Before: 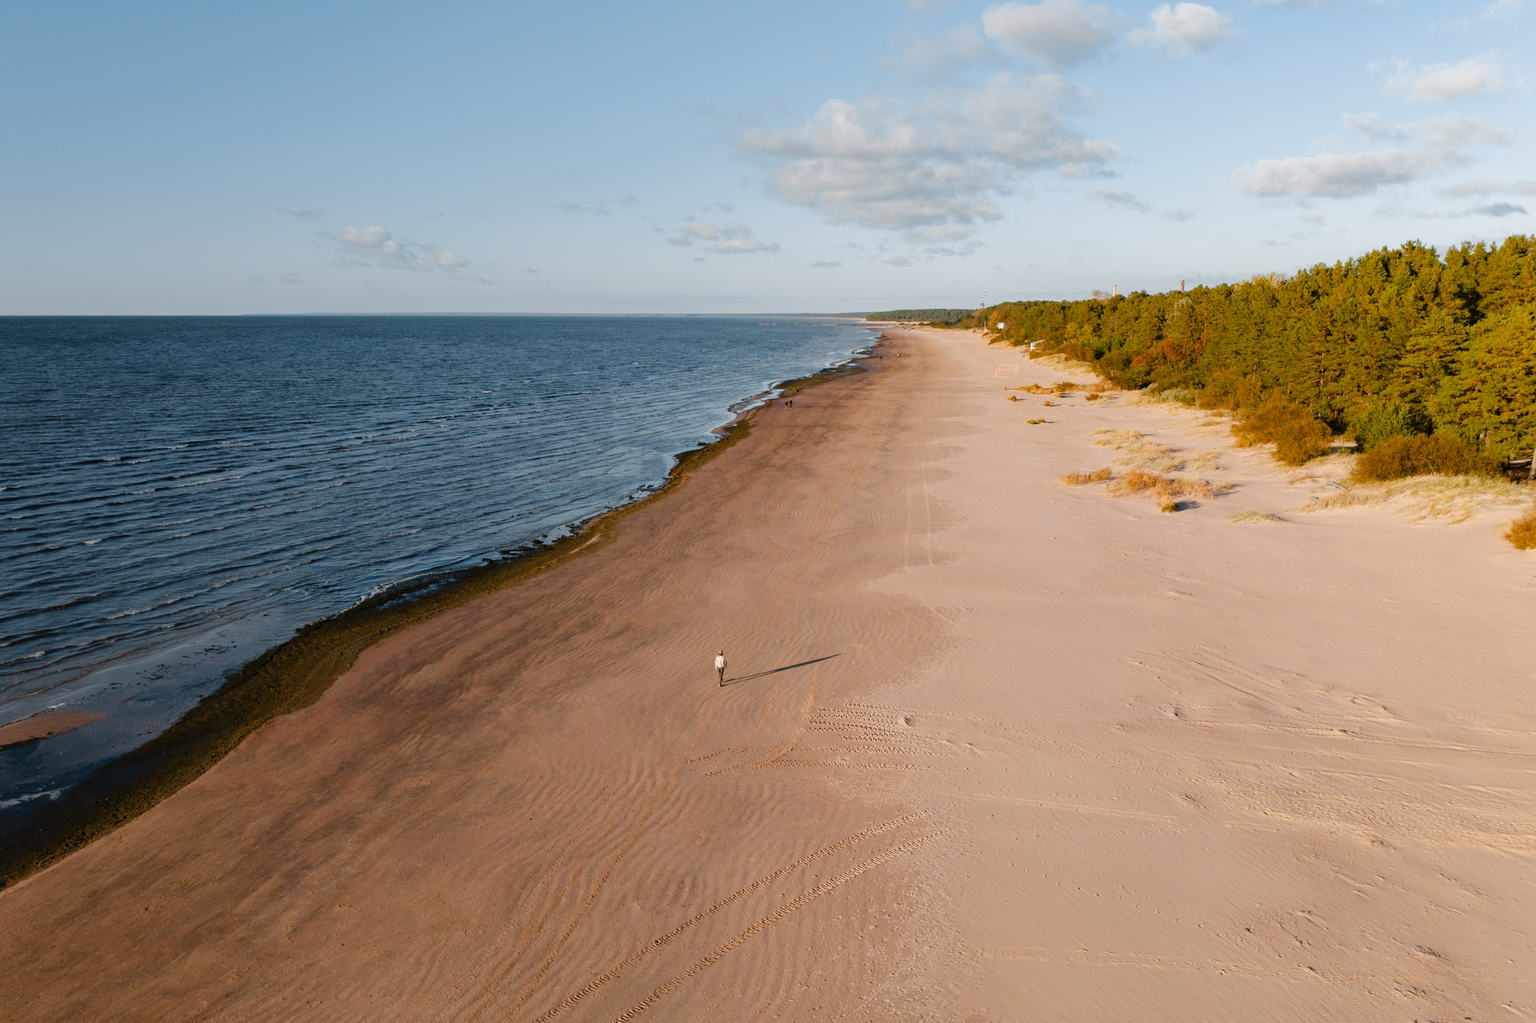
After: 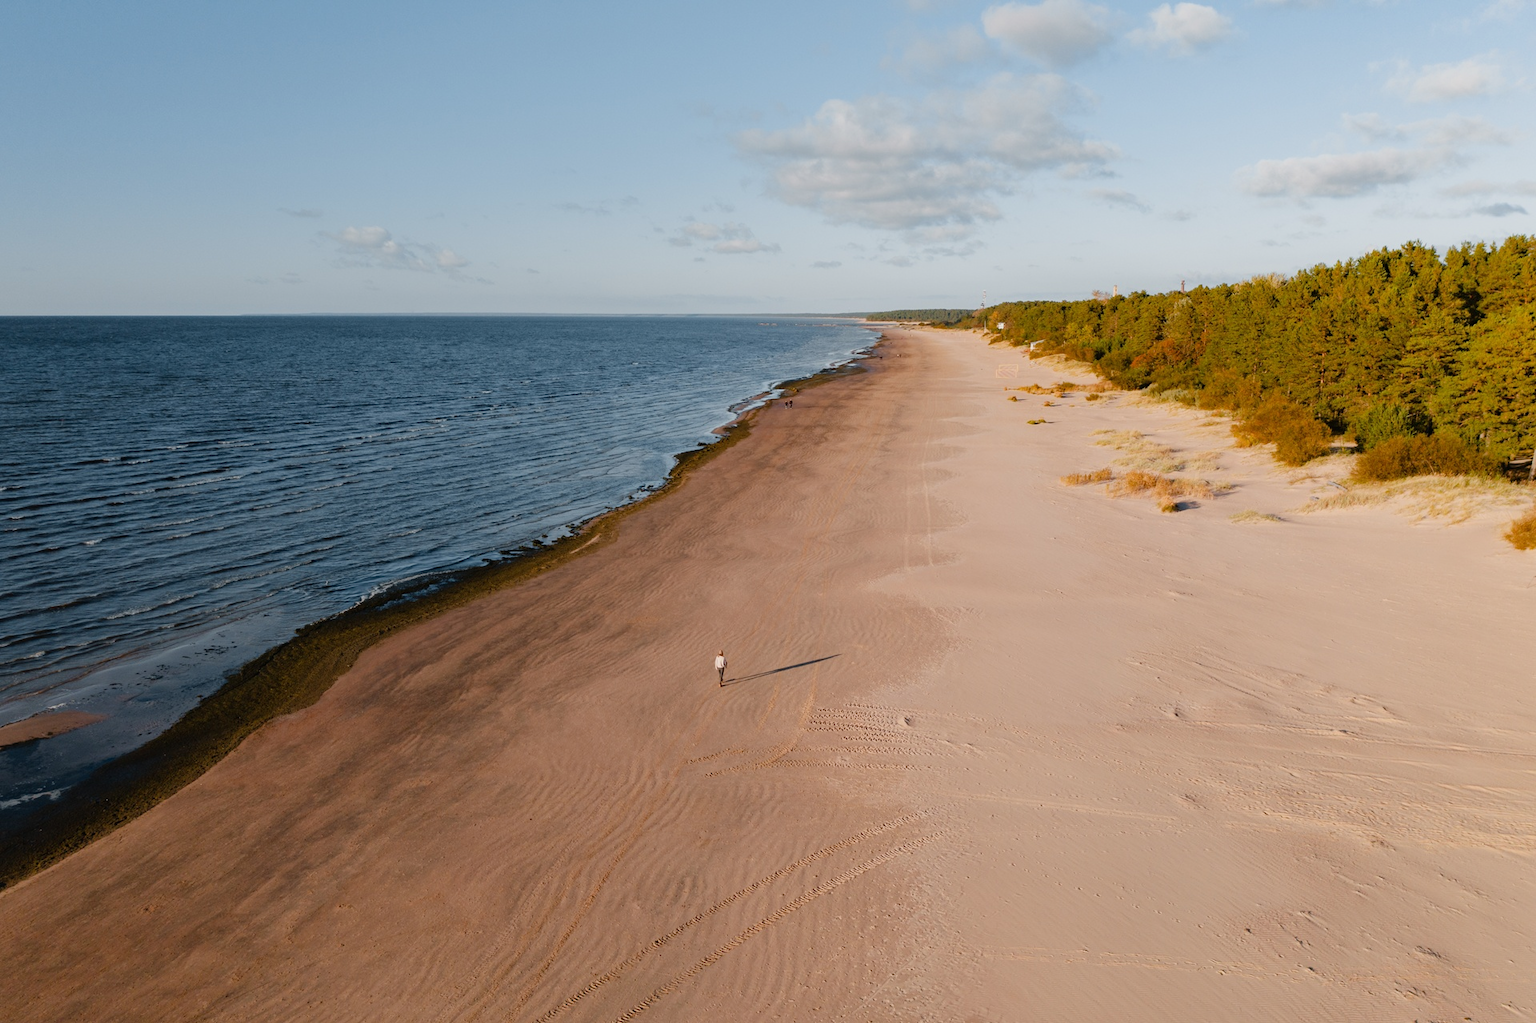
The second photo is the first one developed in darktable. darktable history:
filmic rgb: black relative exposure -11.34 EV, white relative exposure 3.23 EV, hardness 6.74, iterations of high-quality reconstruction 0, contrast in shadows safe
